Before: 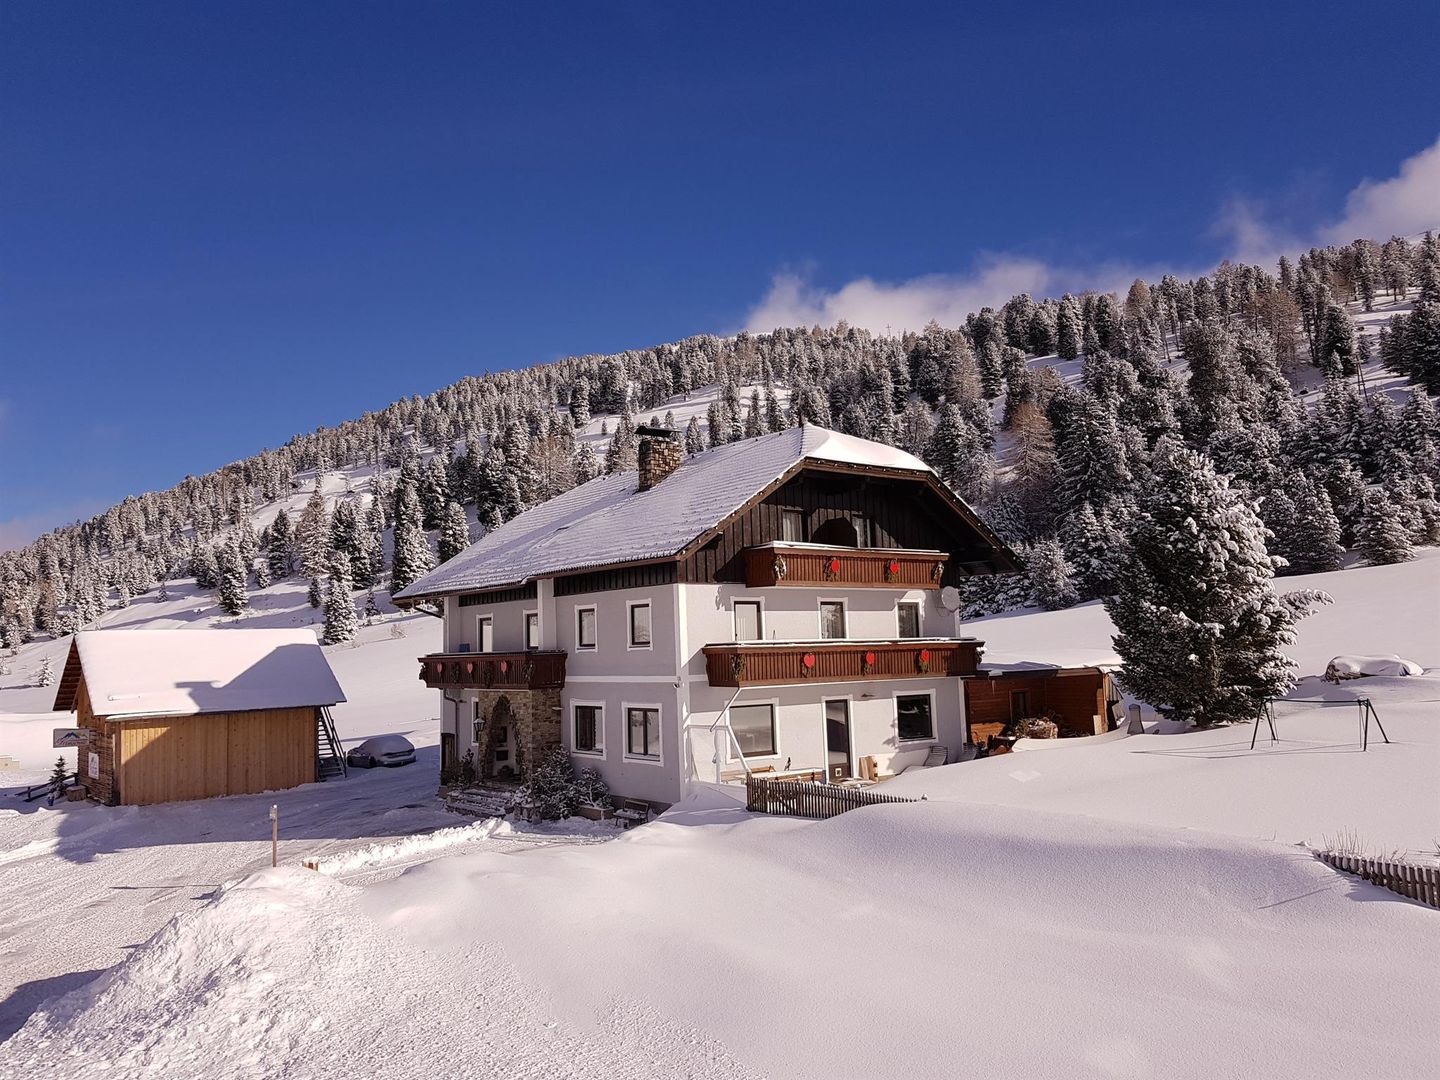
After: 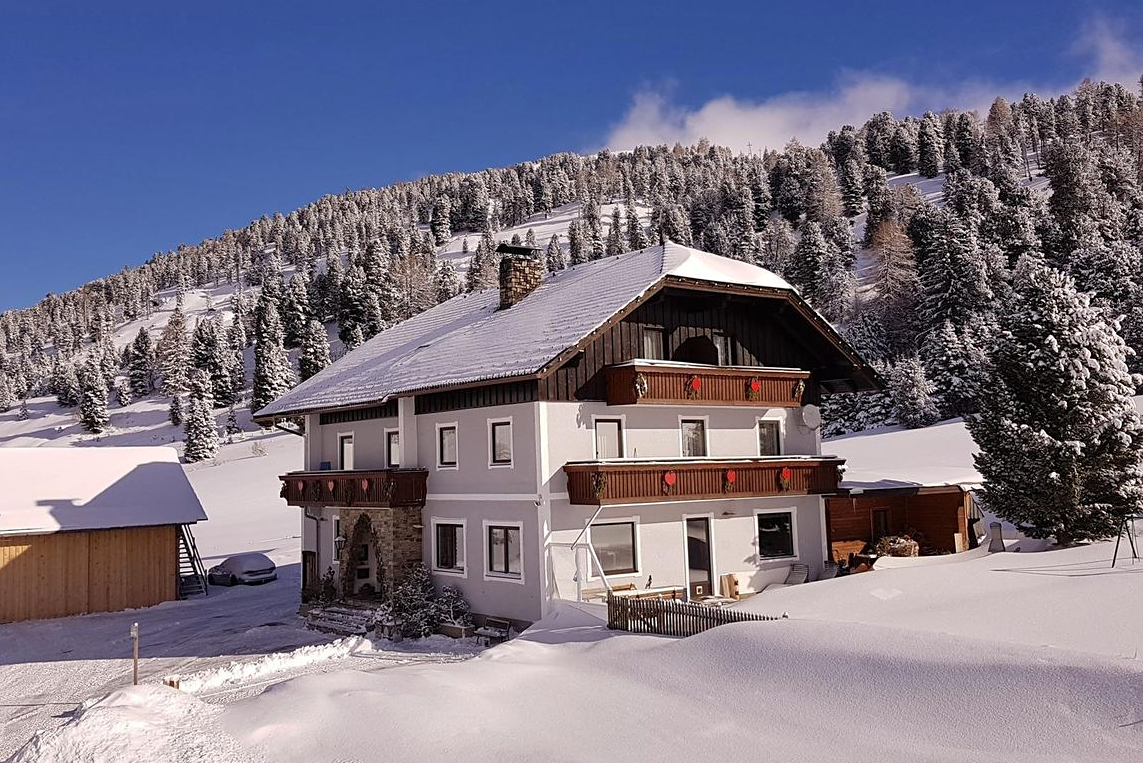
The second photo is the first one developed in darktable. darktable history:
shadows and highlights: highlights color adjustment 0%, soften with gaussian
sharpen: amount 0.2
crop: left 9.712%, top 16.928%, right 10.845%, bottom 12.332%
